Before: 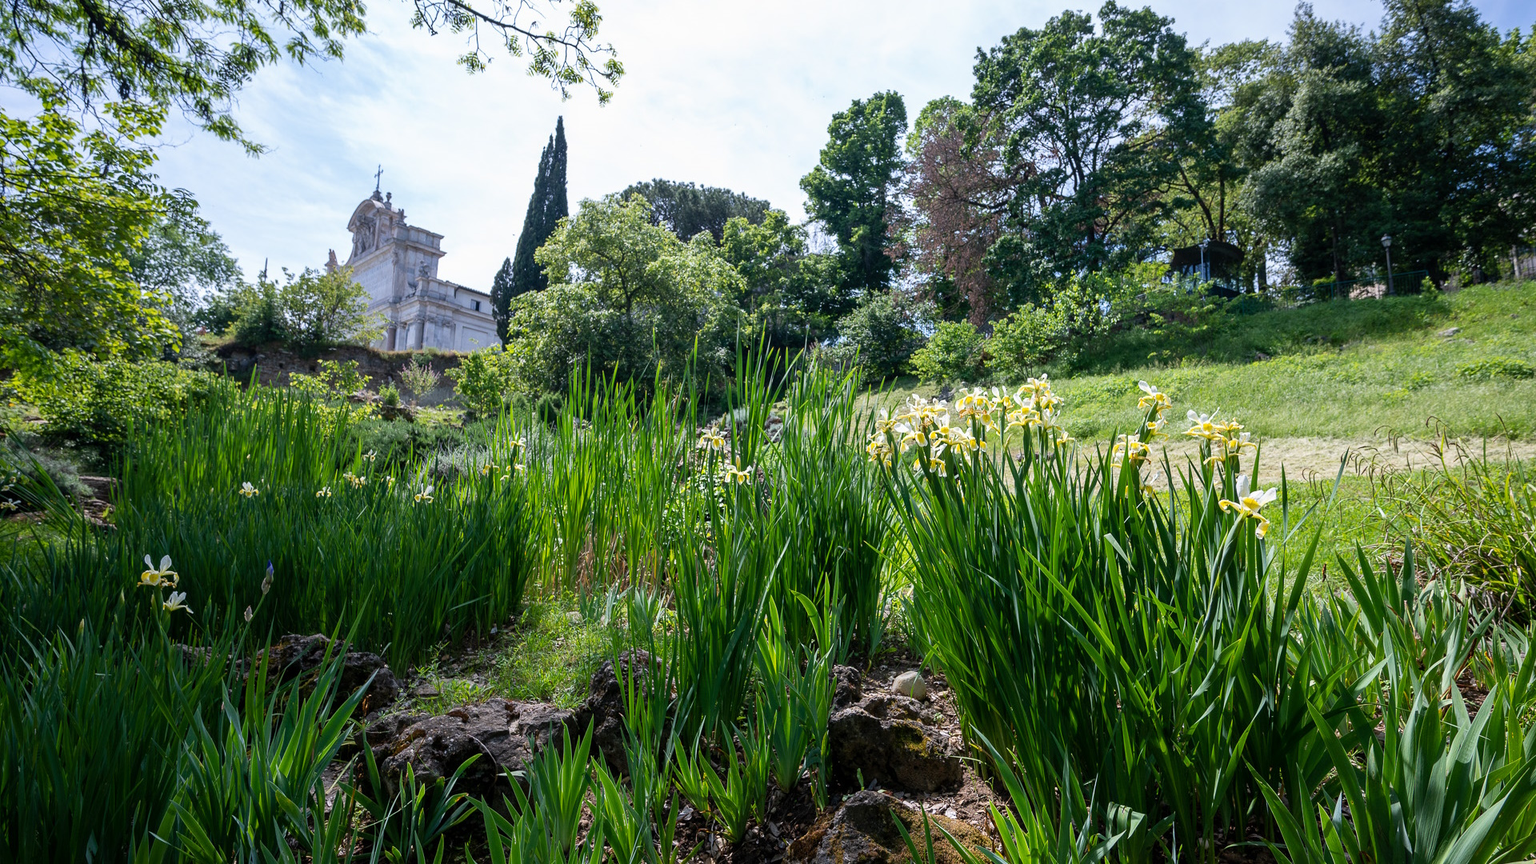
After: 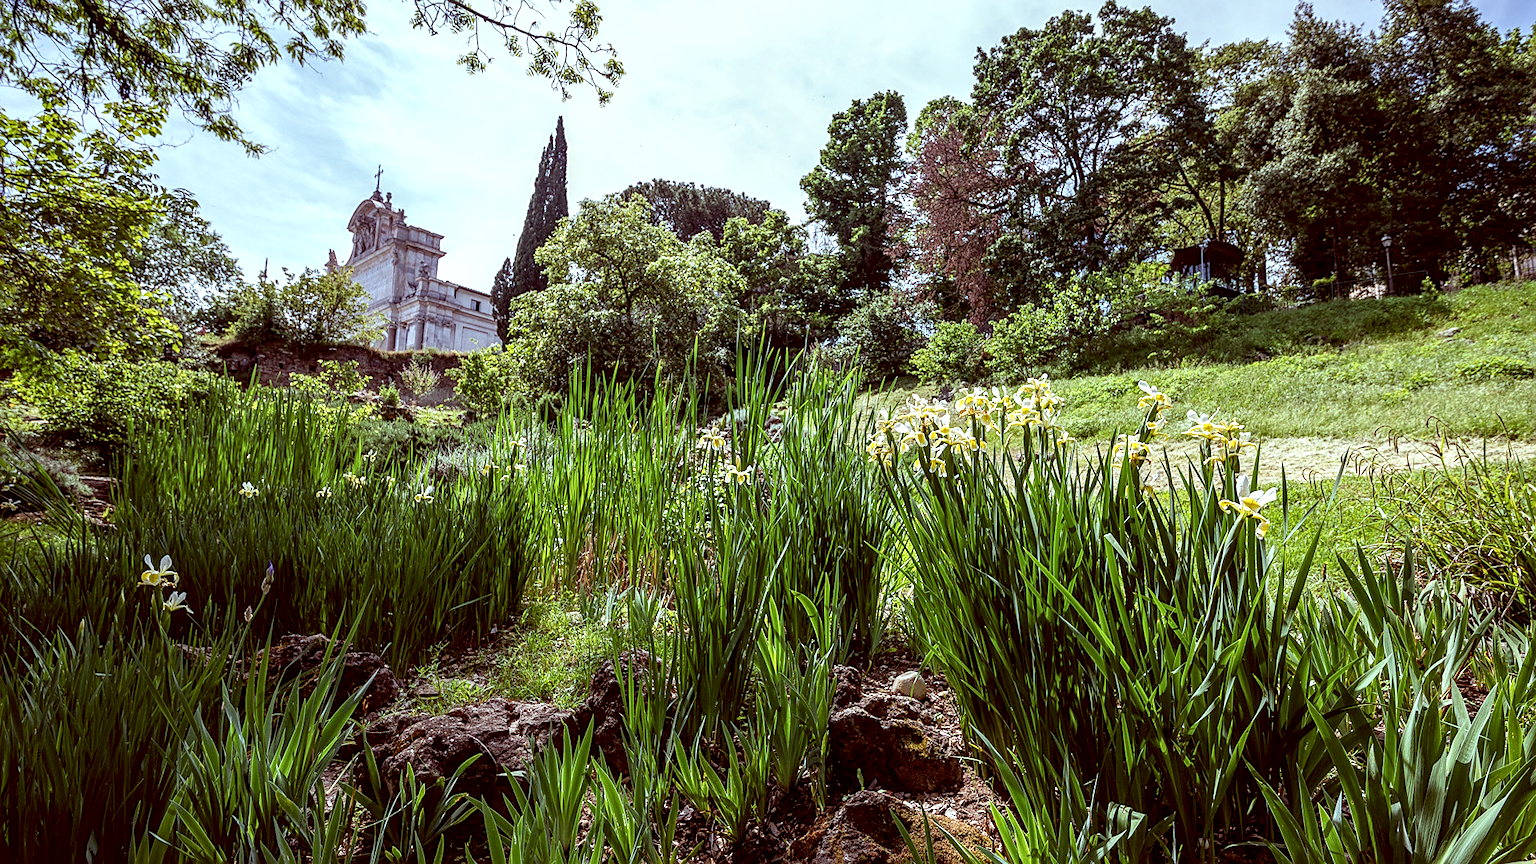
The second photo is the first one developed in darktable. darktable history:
local contrast: detail 161%
color correction: highlights a* -7.26, highlights b* -0.179, shadows a* 20.11, shadows b* 11.22
sharpen: on, module defaults
